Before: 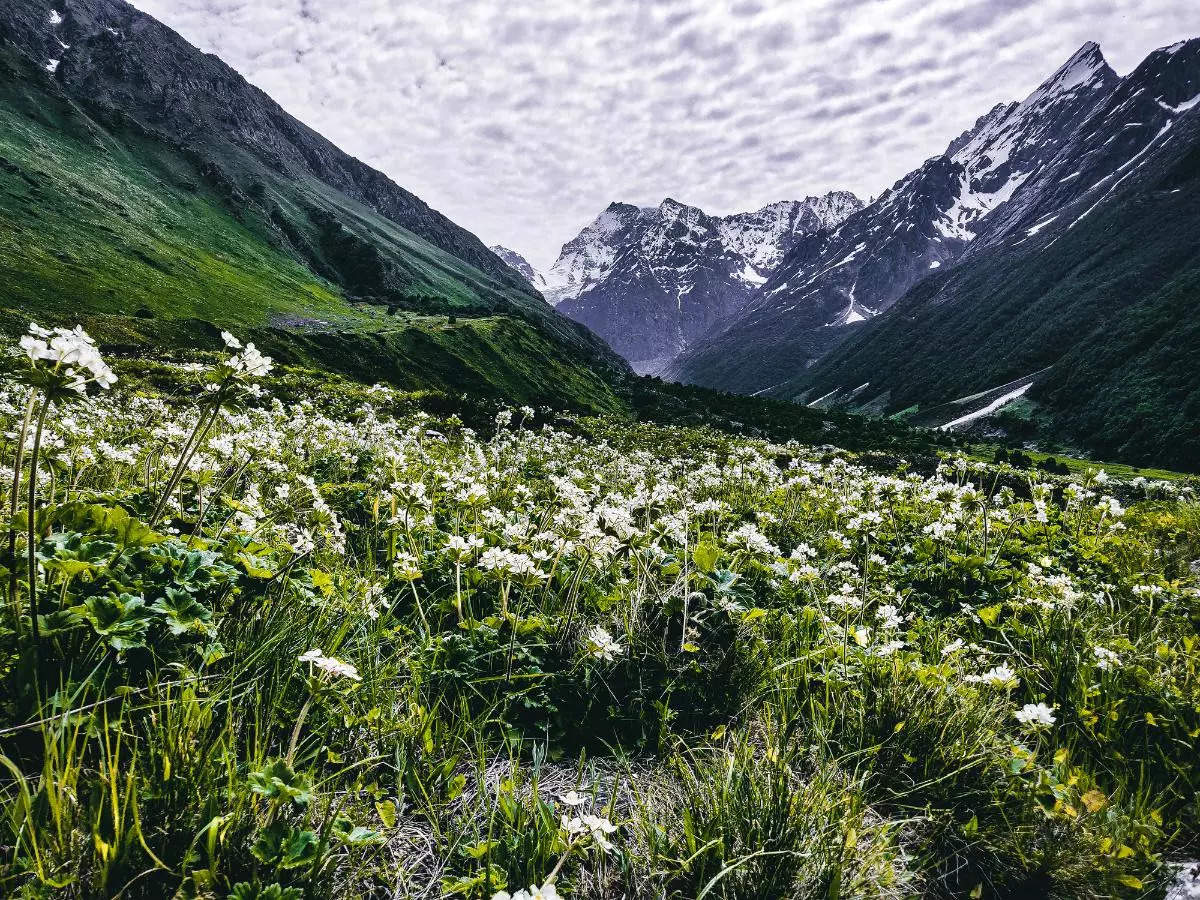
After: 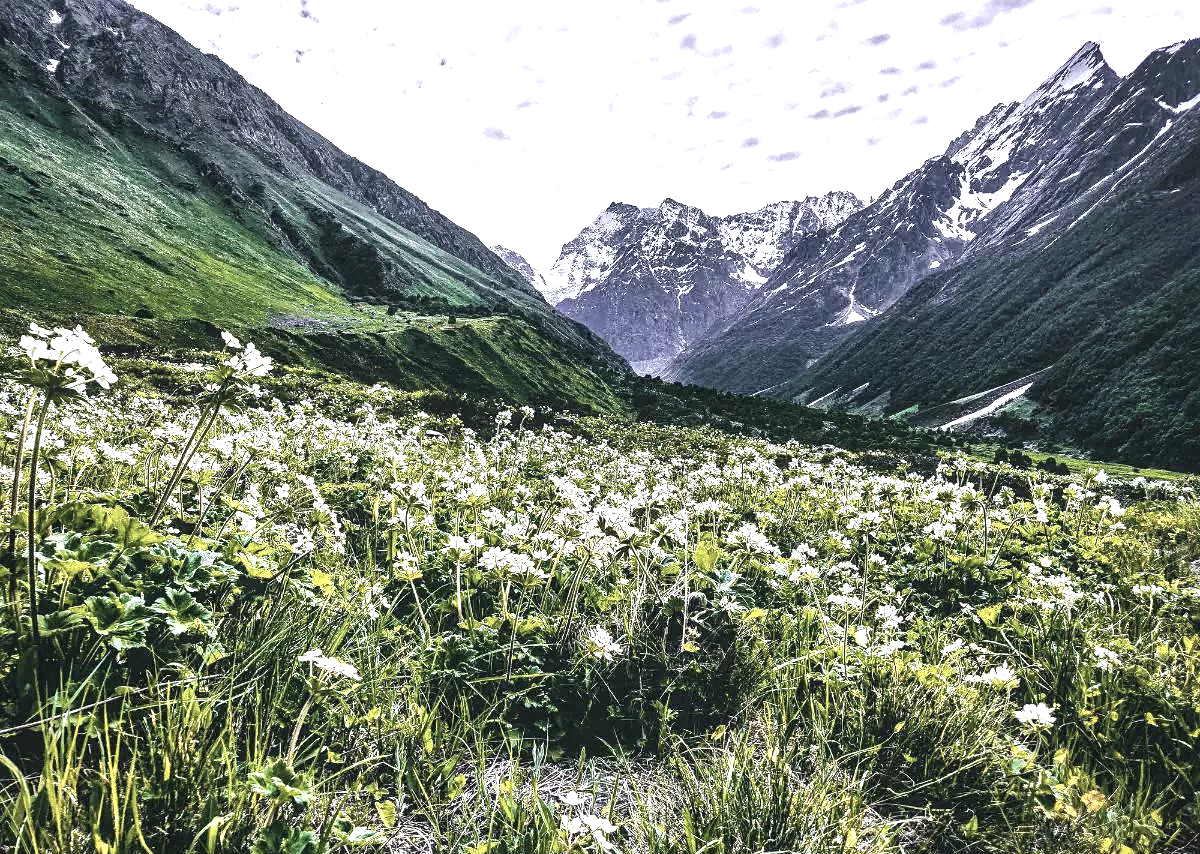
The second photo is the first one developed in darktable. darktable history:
local contrast: on, module defaults
contrast brightness saturation: contrast 0.096, saturation -0.302
tone equalizer: mask exposure compensation -0.49 EV
haze removal: adaptive false
crop and rotate: top 0.008%, bottom 5.049%
exposure: black level correction 0, exposure 1.01 EV, compensate highlight preservation false
sharpen: amount 0.211
